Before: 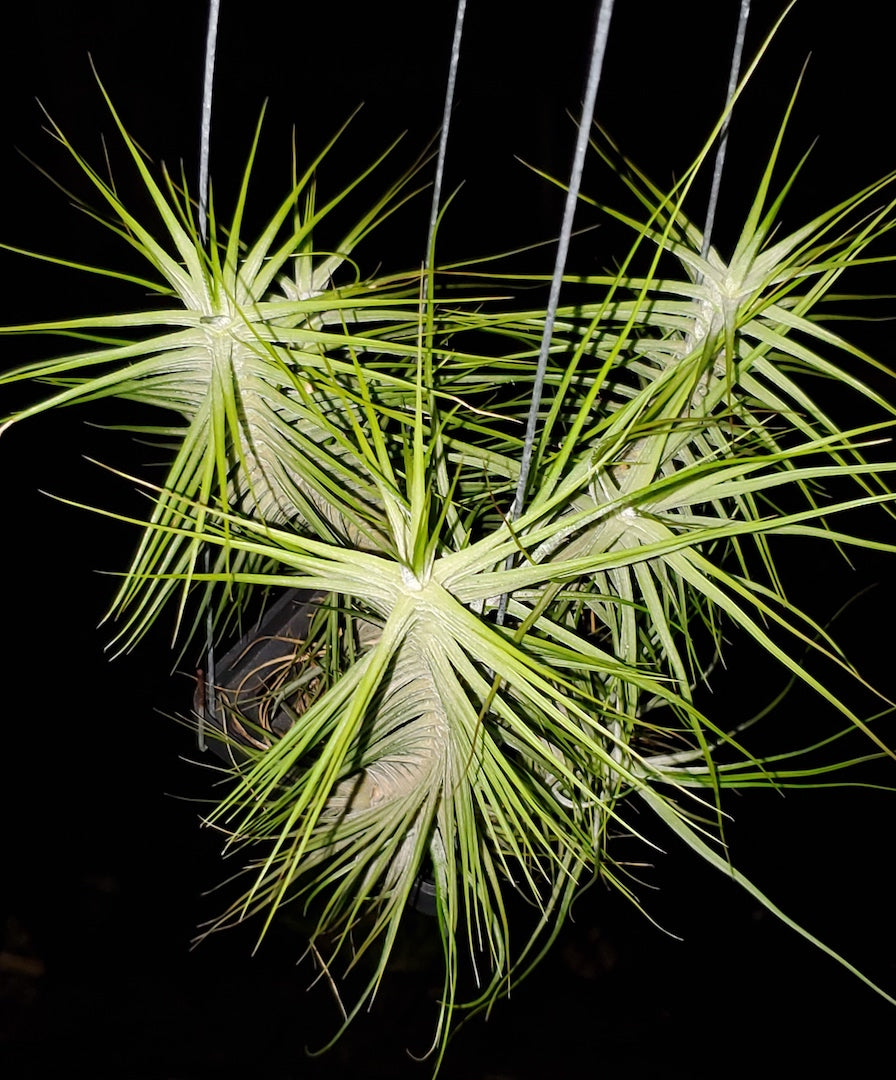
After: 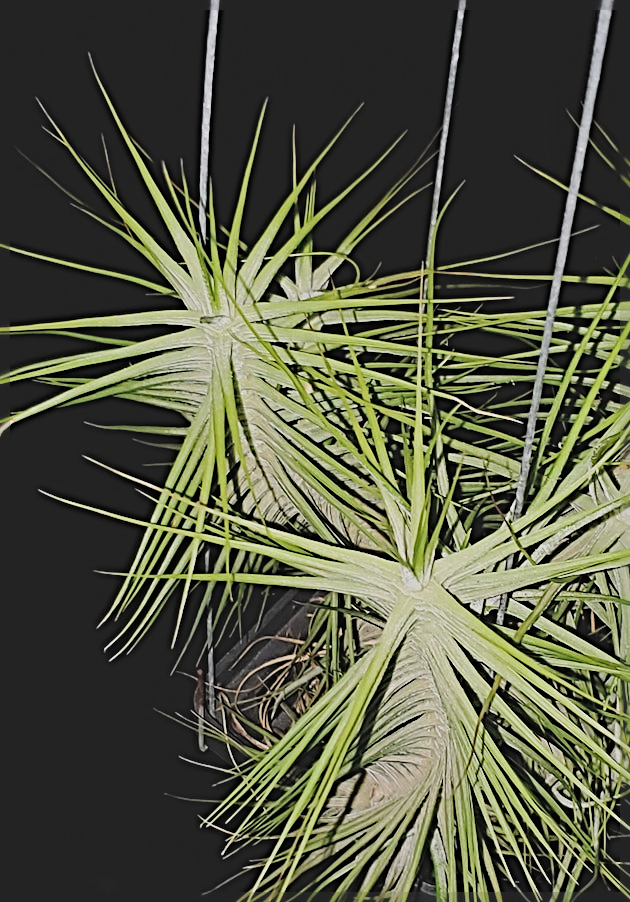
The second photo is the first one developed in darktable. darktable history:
exposure: black level correction -0.029, compensate highlight preservation false
sharpen: radius 3.648, amount 0.929
crop: right 28.776%, bottom 16.427%
filmic rgb: black relative exposure -7.11 EV, white relative exposure 5.37 EV, threshold -0.291 EV, transition 3.19 EV, structure ↔ texture 99.61%, hardness 3.03, enable highlight reconstruction true
